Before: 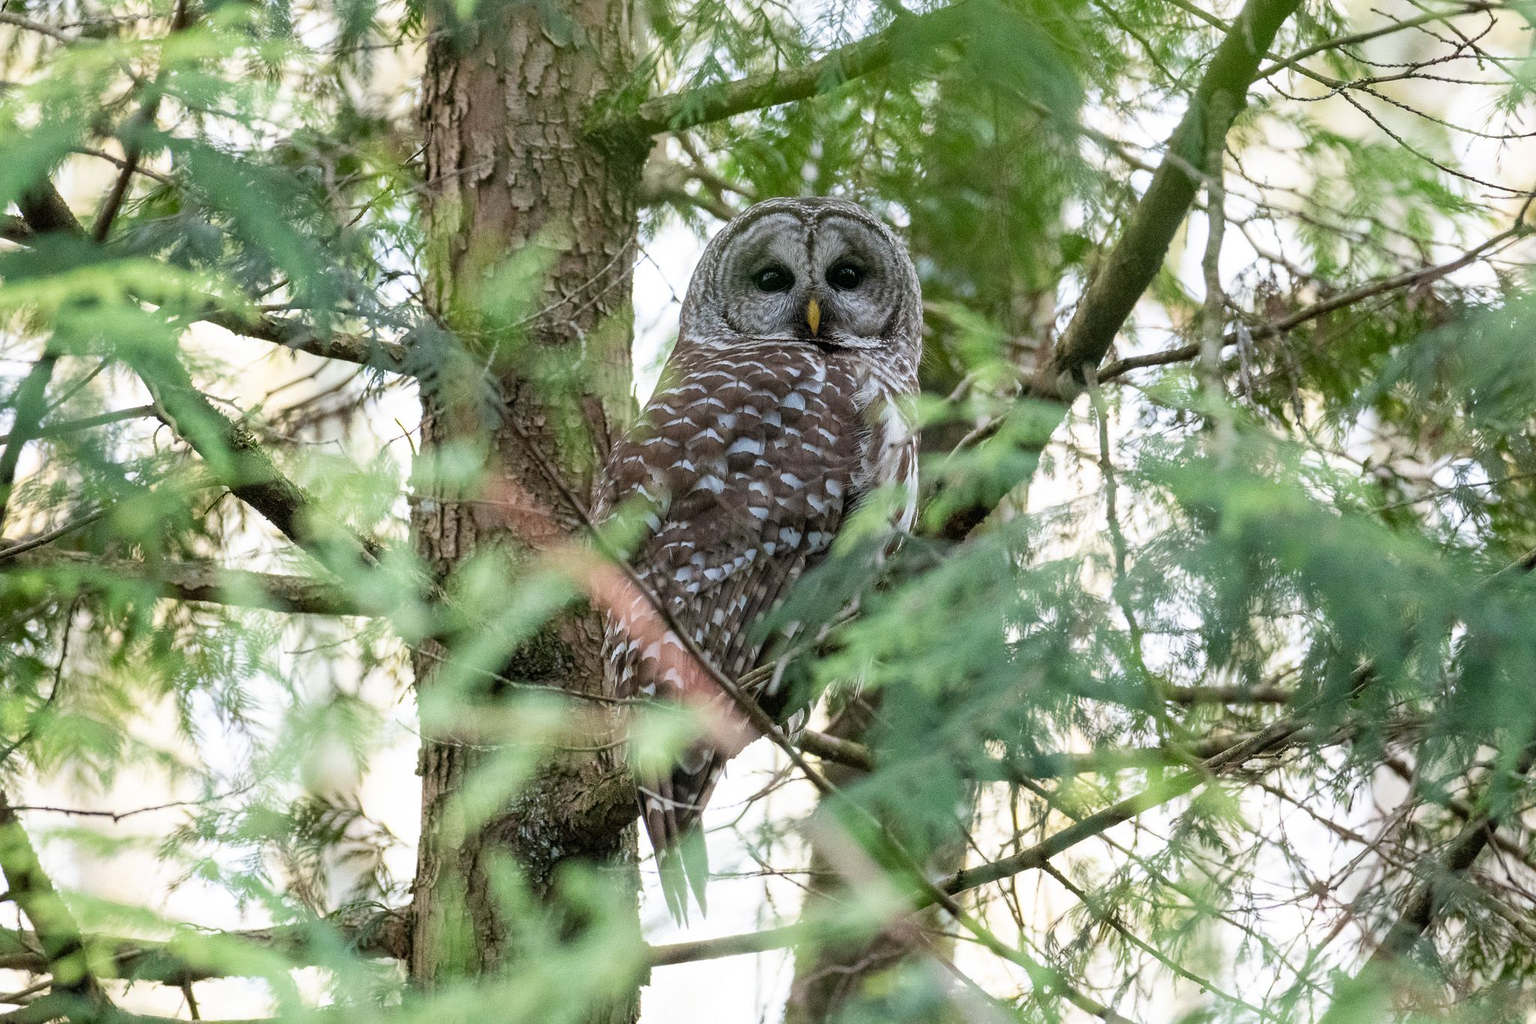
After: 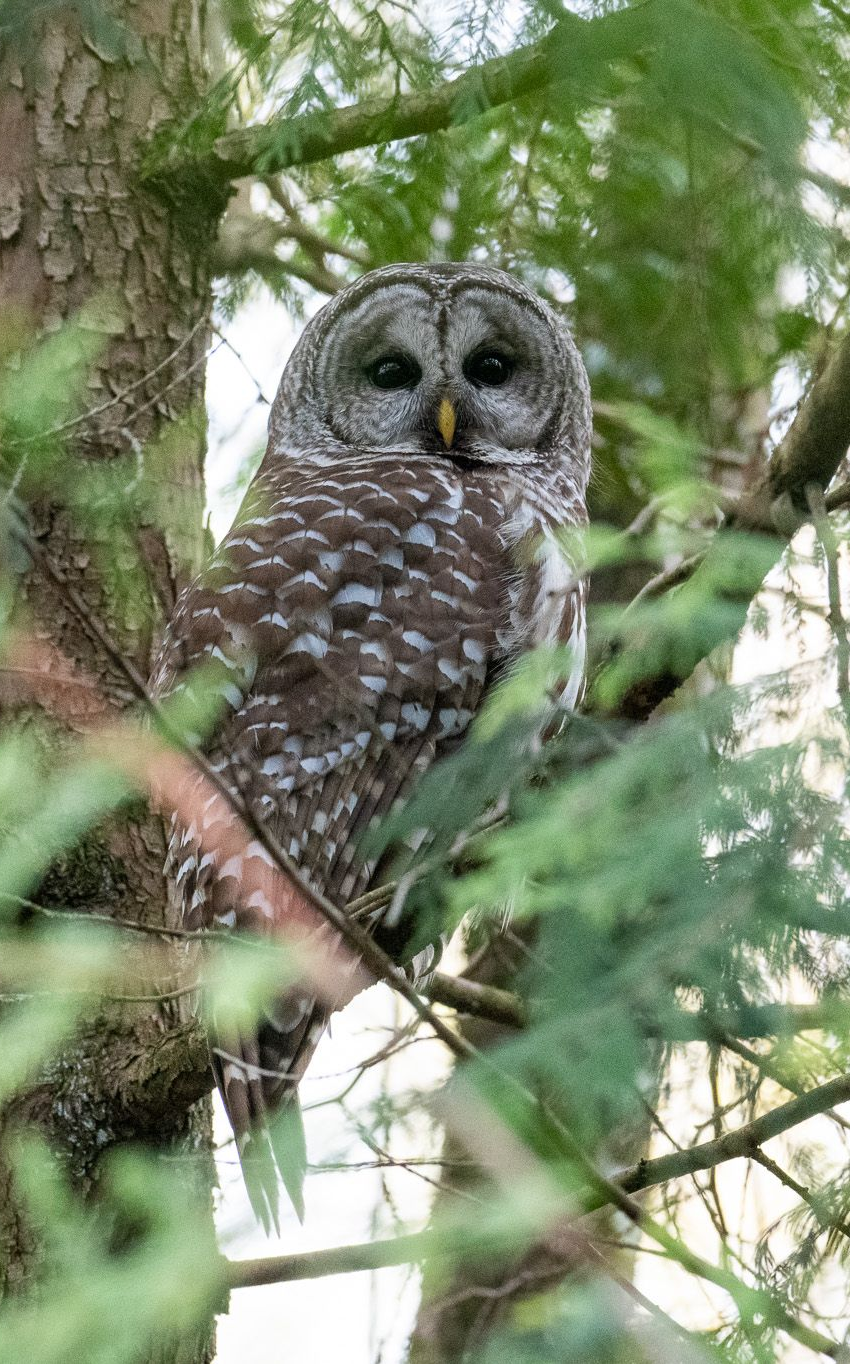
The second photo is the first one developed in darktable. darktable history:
crop: left 31.189%, right 27.268%
